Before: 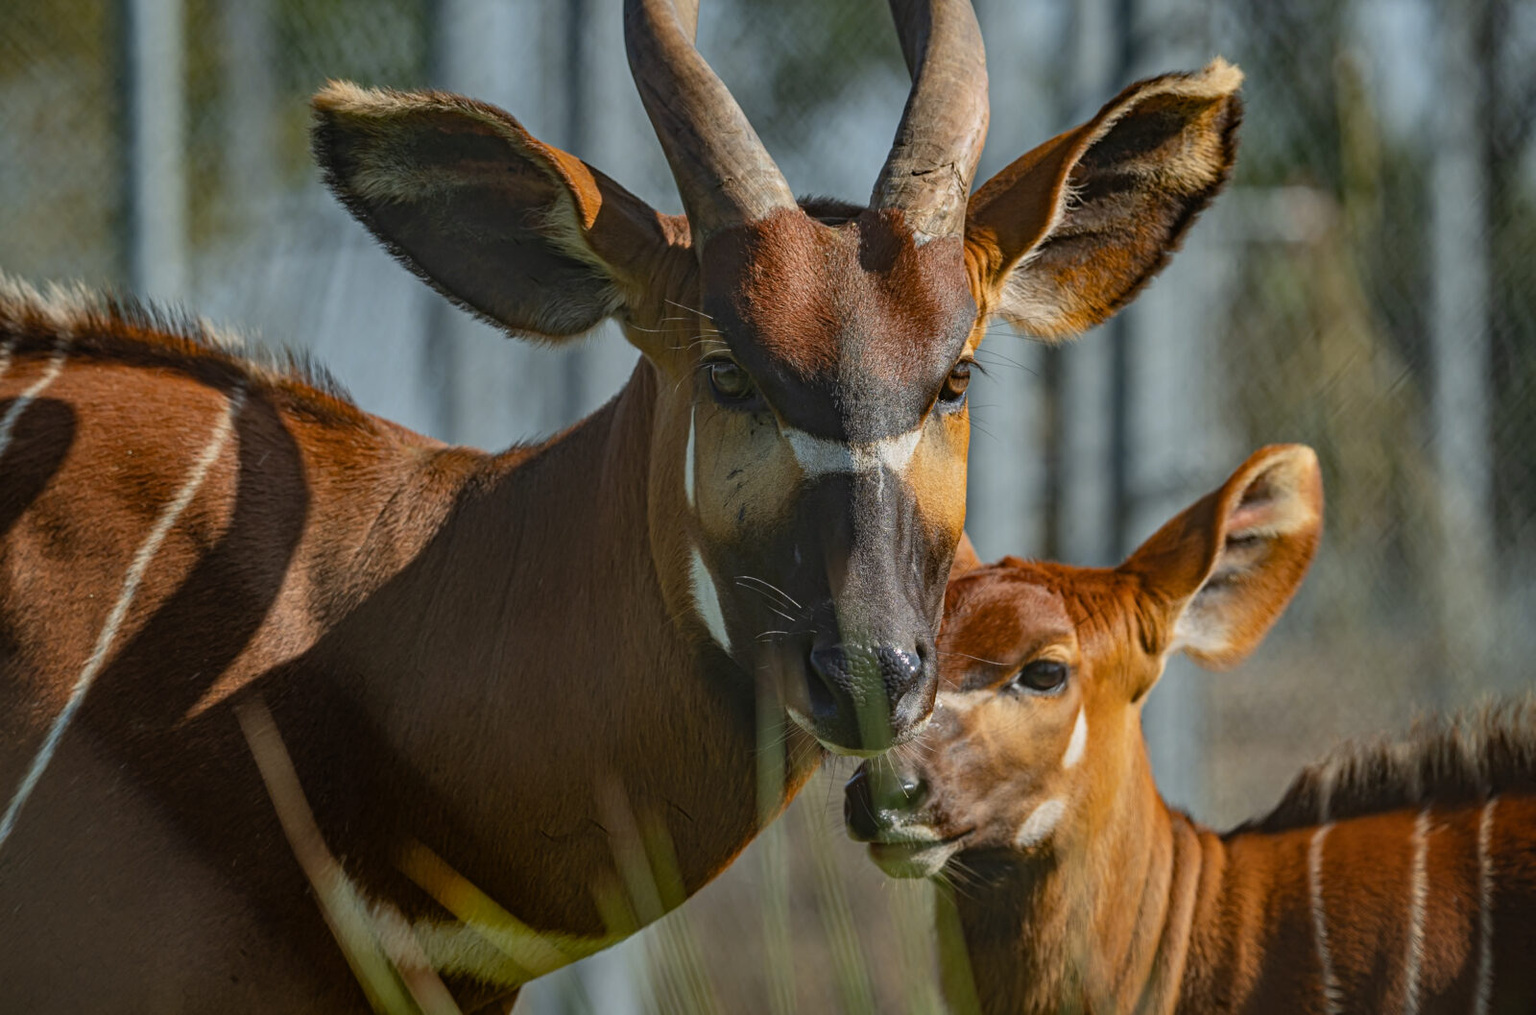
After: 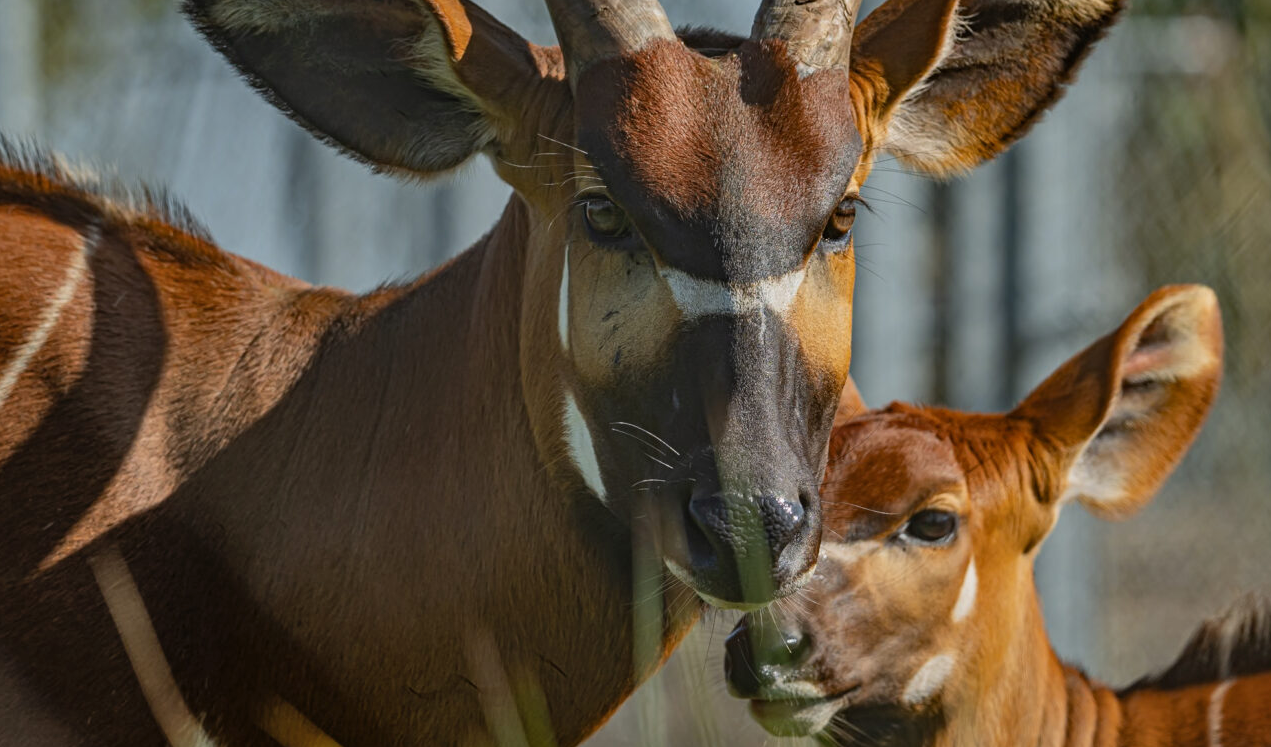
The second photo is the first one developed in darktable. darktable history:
crop: left 9.712%, top 16.928%, right 10.845%, bottom 12.332%
shadows and highlights: shadows 32, highlights -32, soften with gaussian
exposure: exposure -0.064 EV, compensate highlight preservation false
